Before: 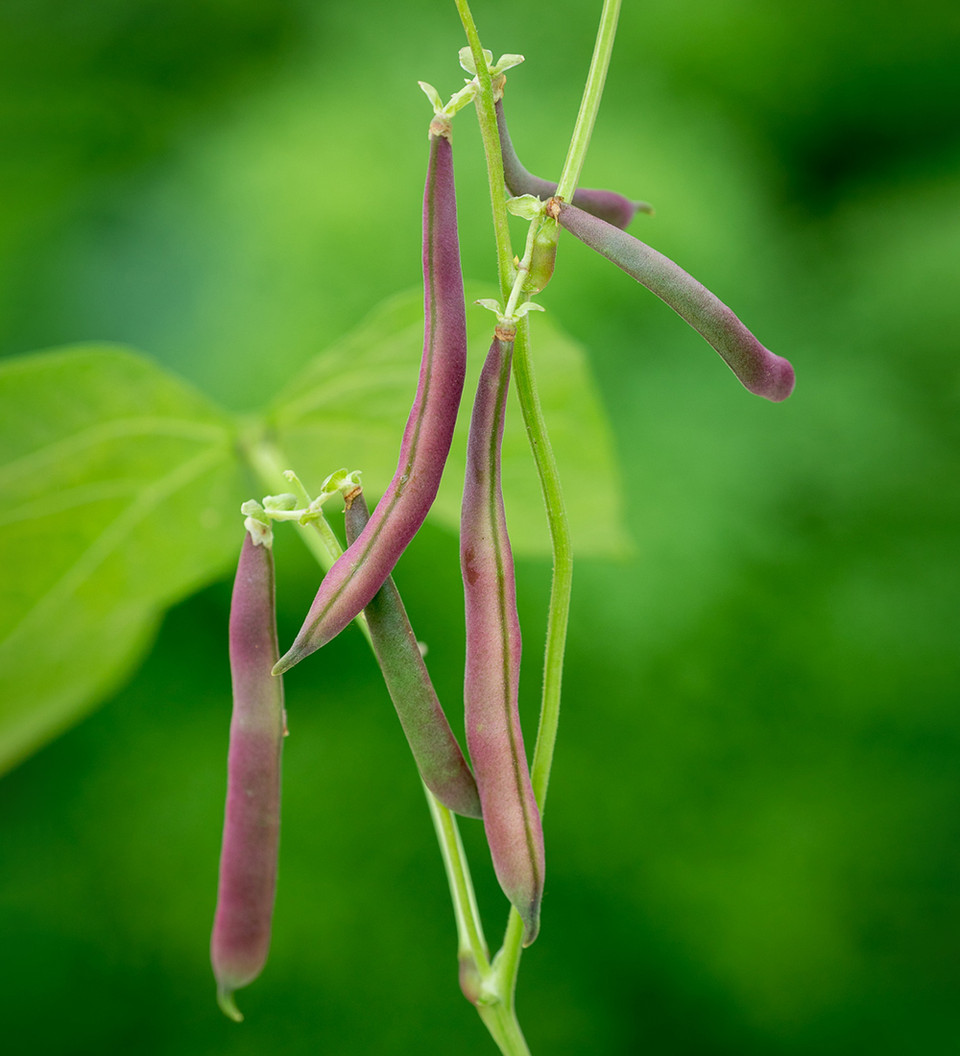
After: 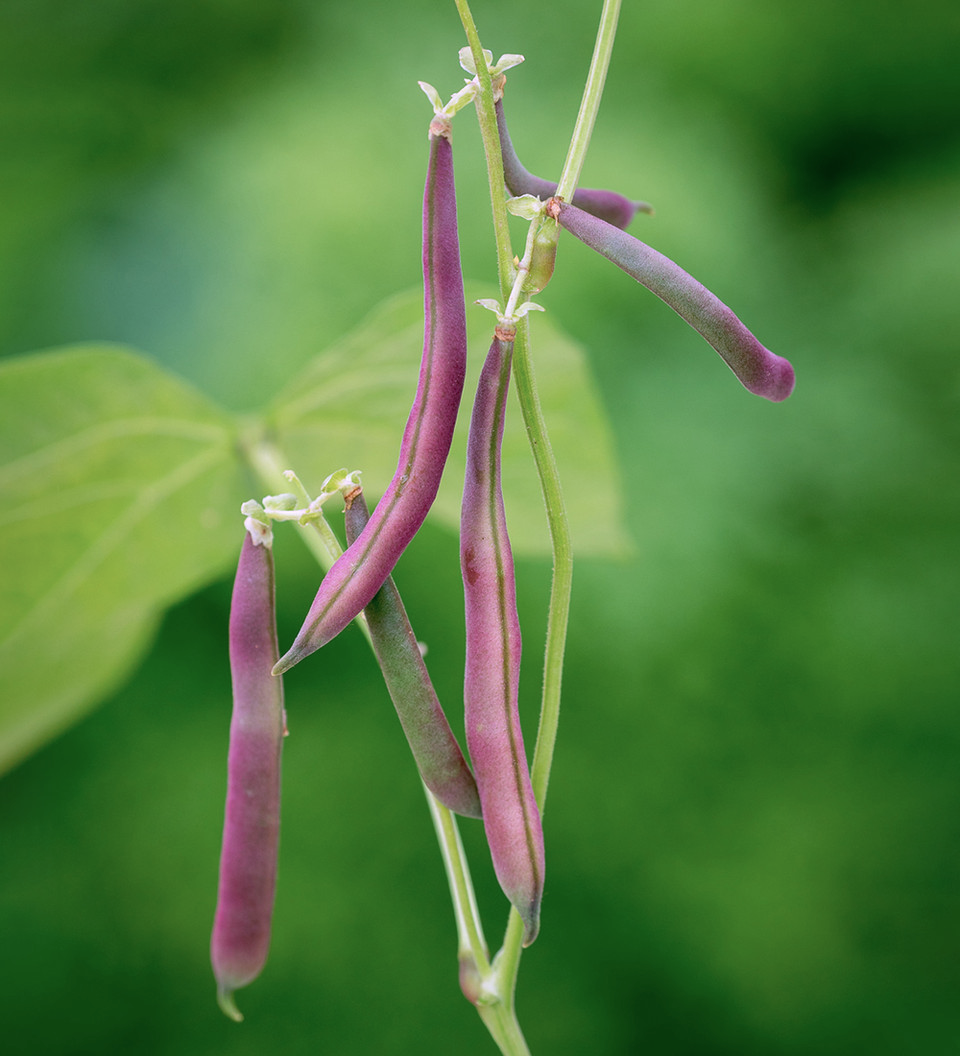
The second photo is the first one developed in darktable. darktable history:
color correction: highlights a* 15.1, highlights b* -24.47
